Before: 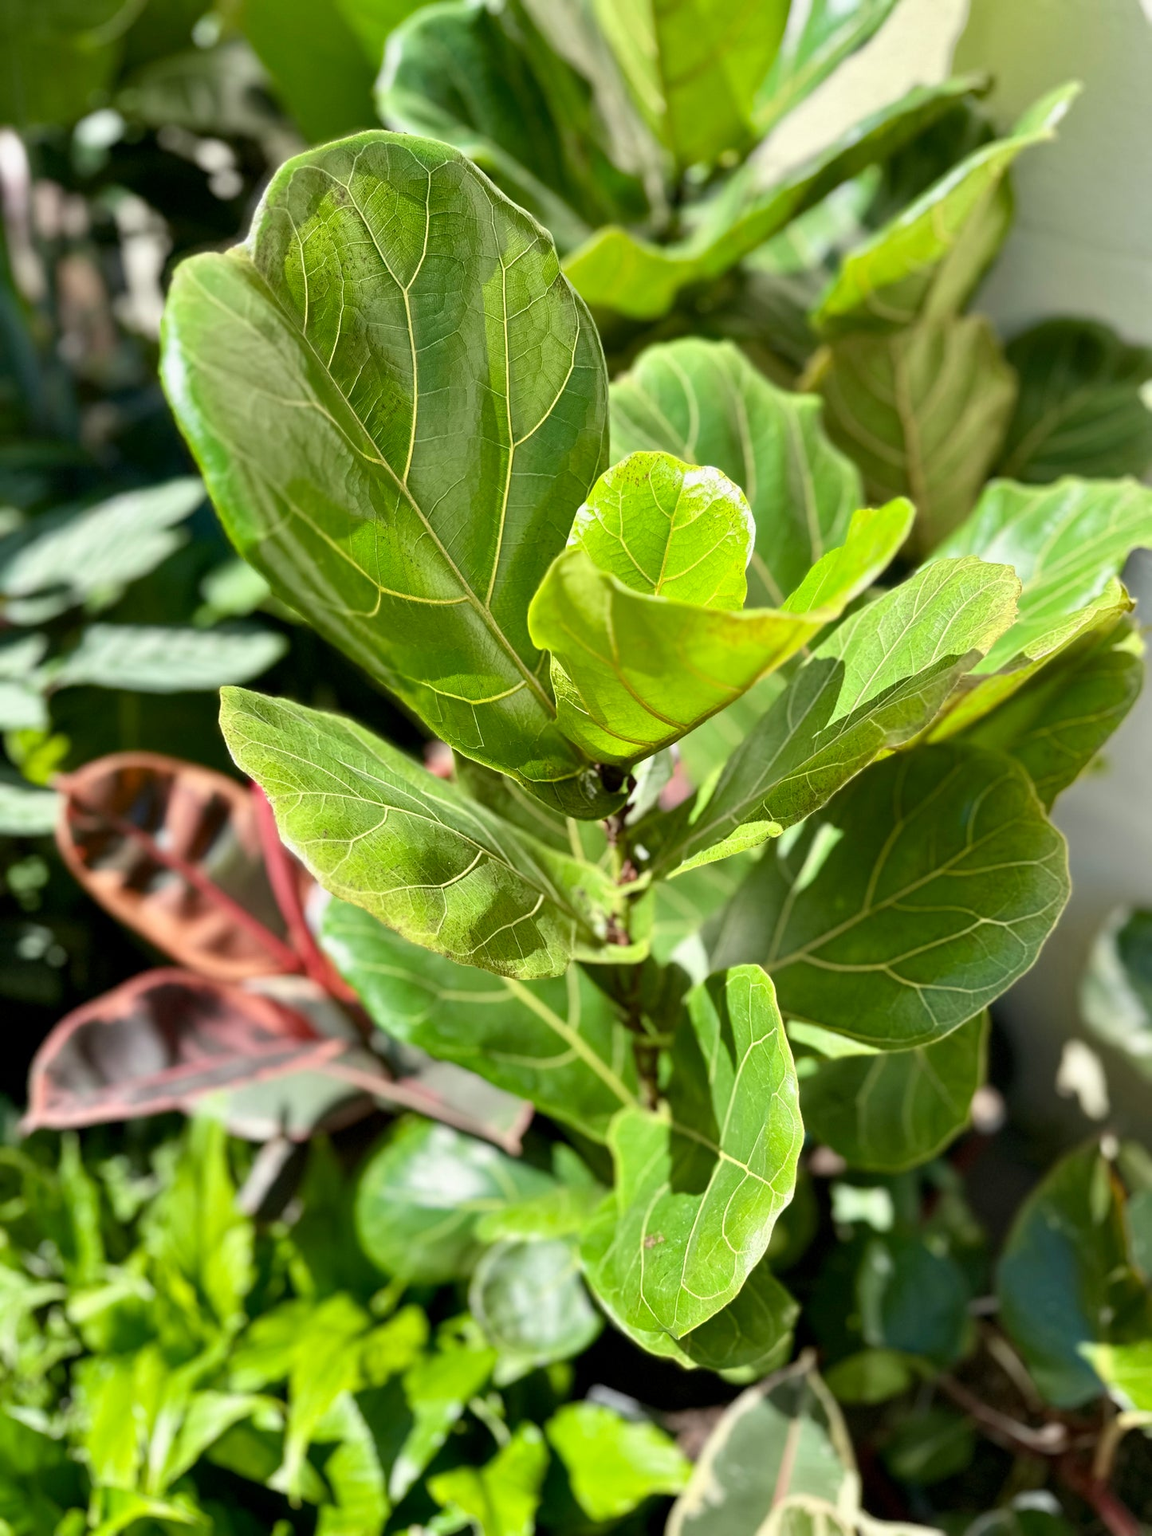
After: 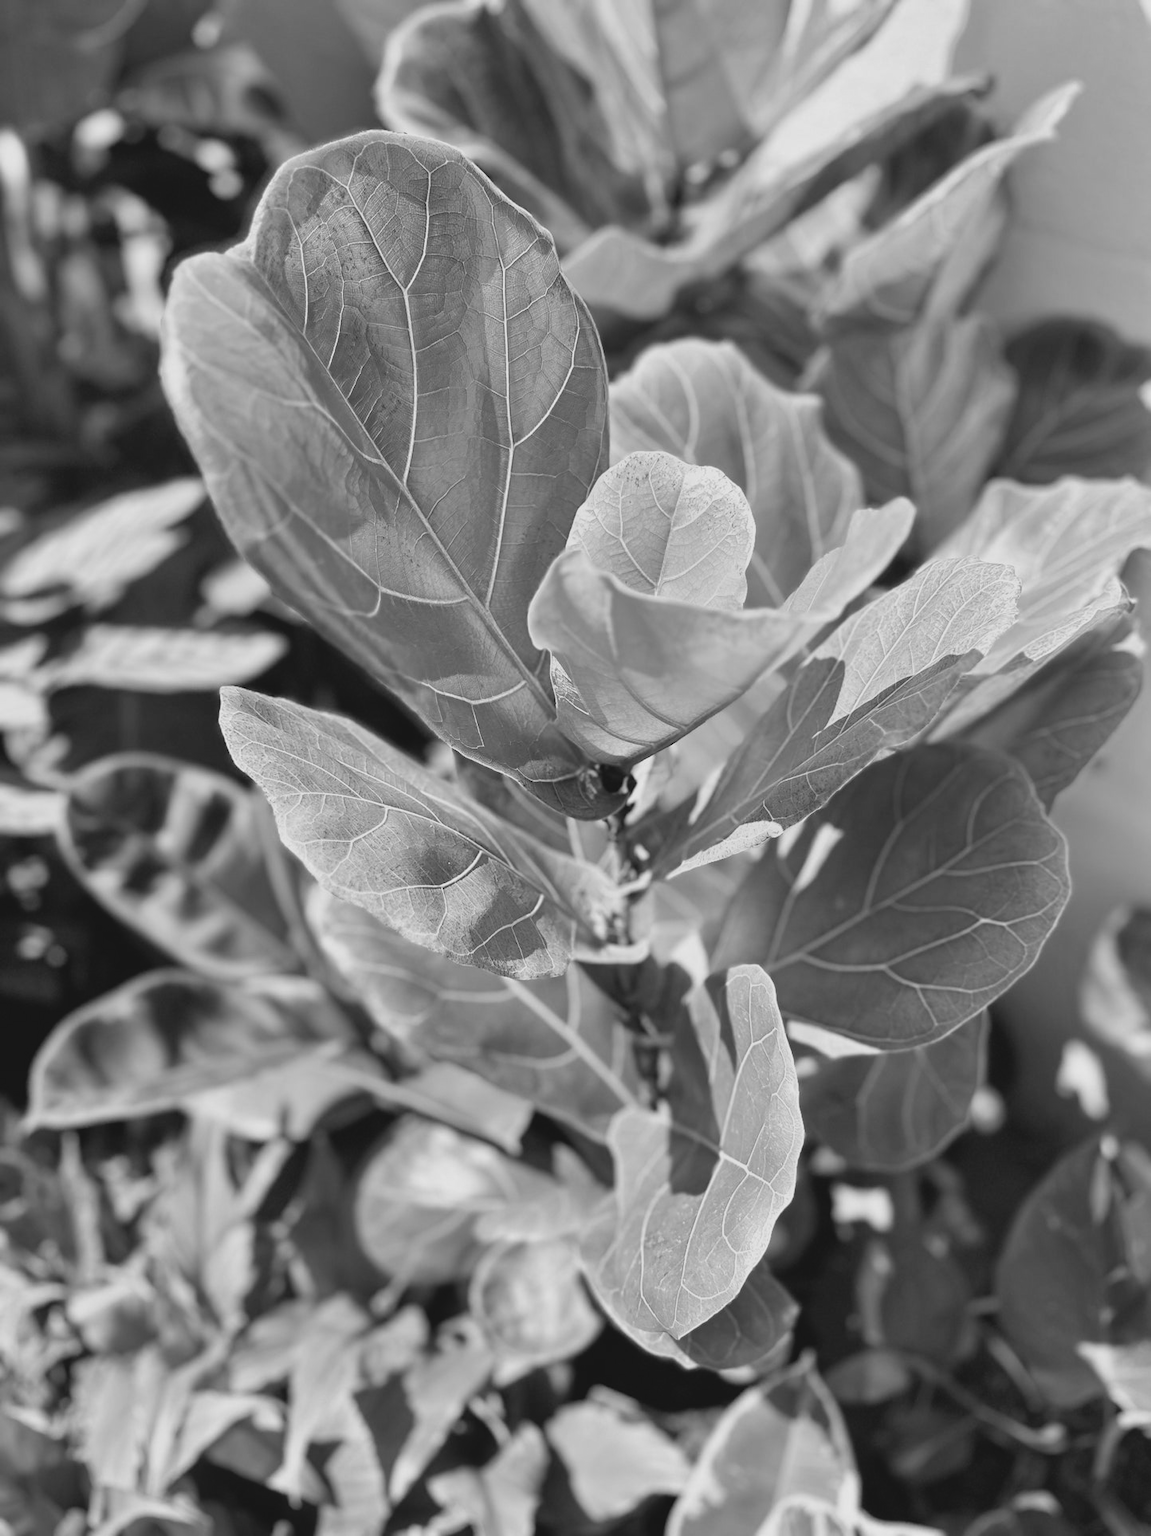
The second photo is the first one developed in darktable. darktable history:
lowpass: radius 0.1, contrast 0.85, saturation 1.1, unbound 0
monochrome: on, module defaults
